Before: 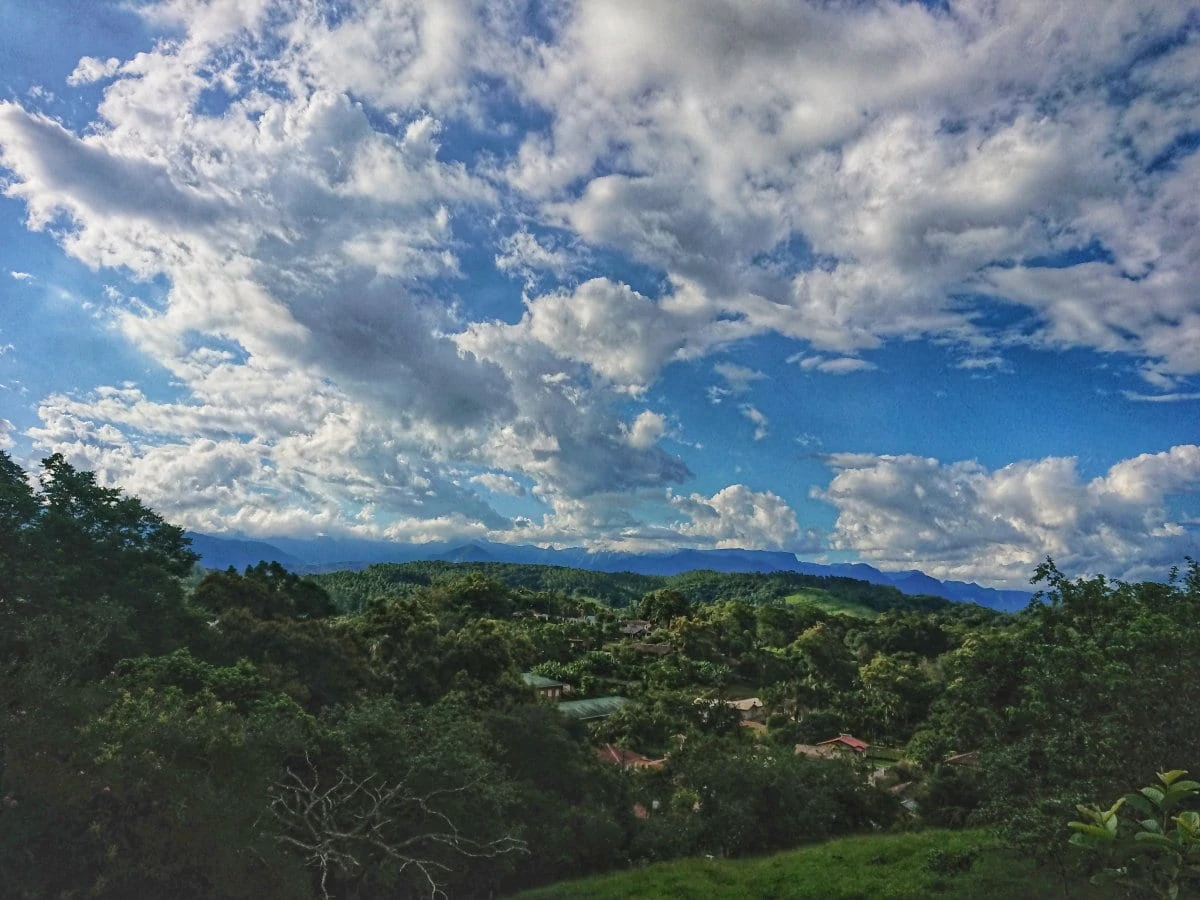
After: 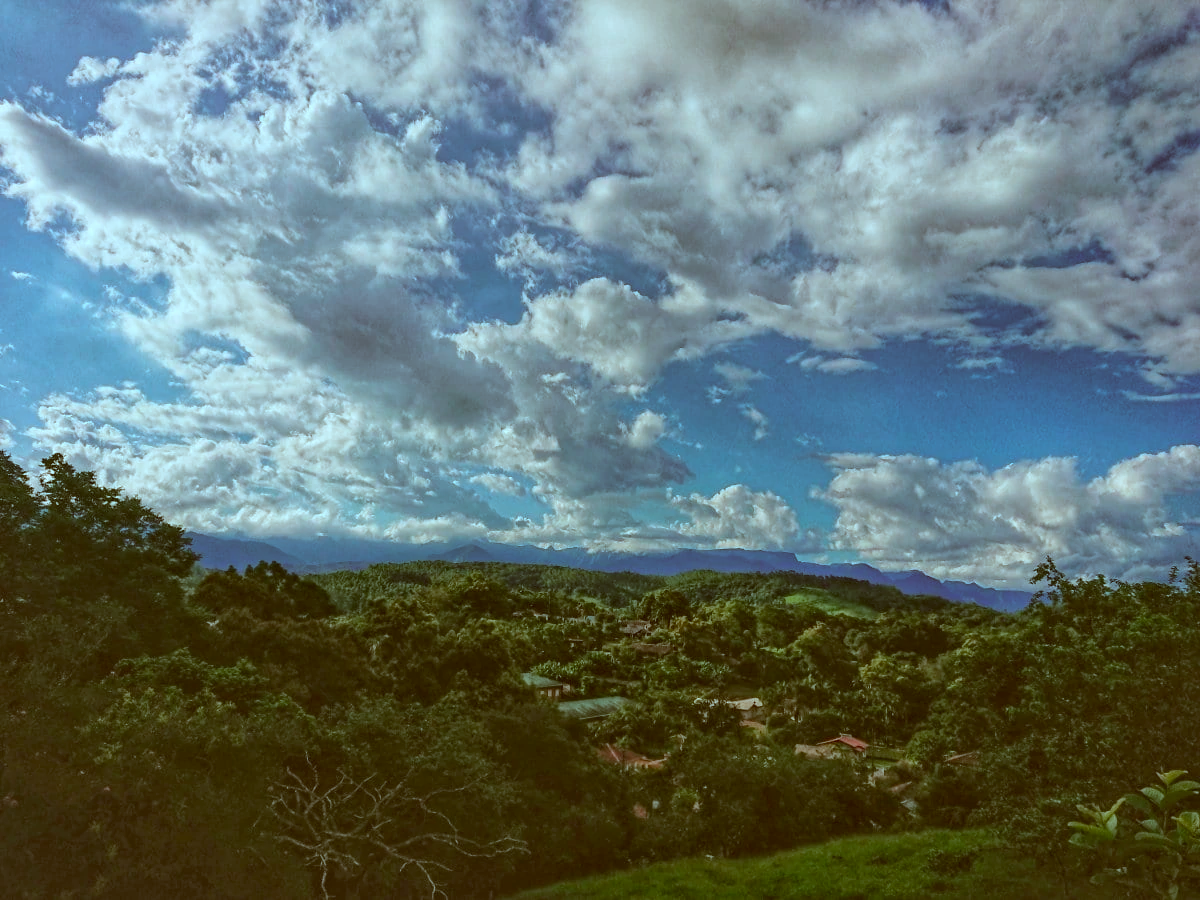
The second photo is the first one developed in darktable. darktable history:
color correction: highlights a* -15.04, highlights b* -16.26, shadows a* 10.18, shadows b* 29.13
